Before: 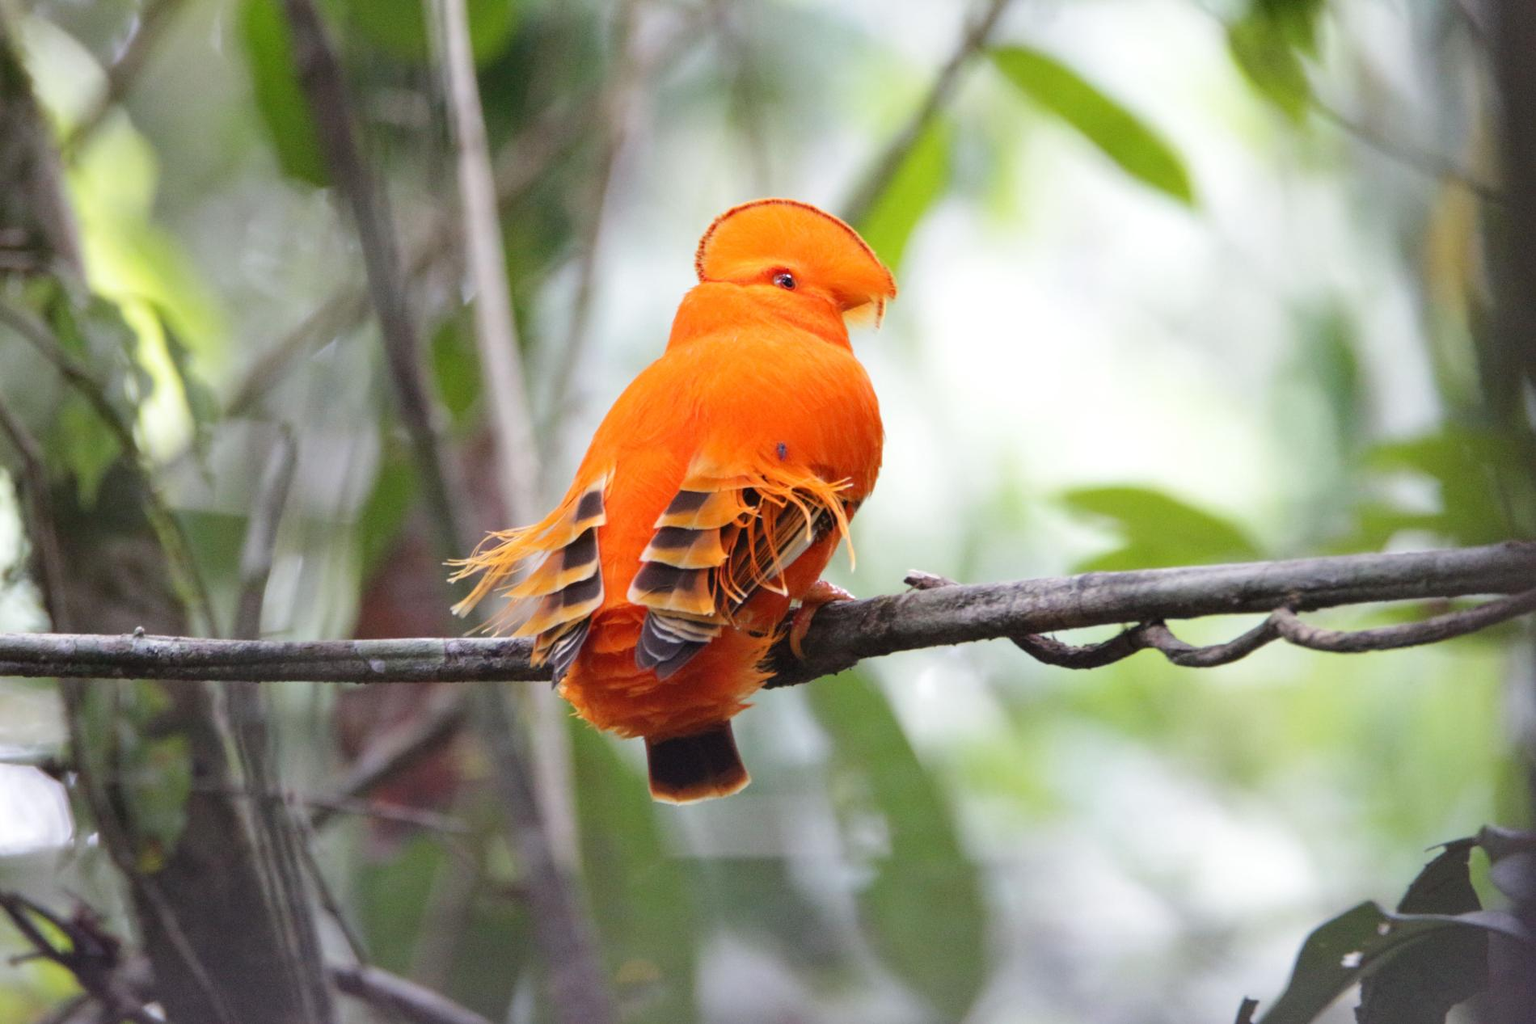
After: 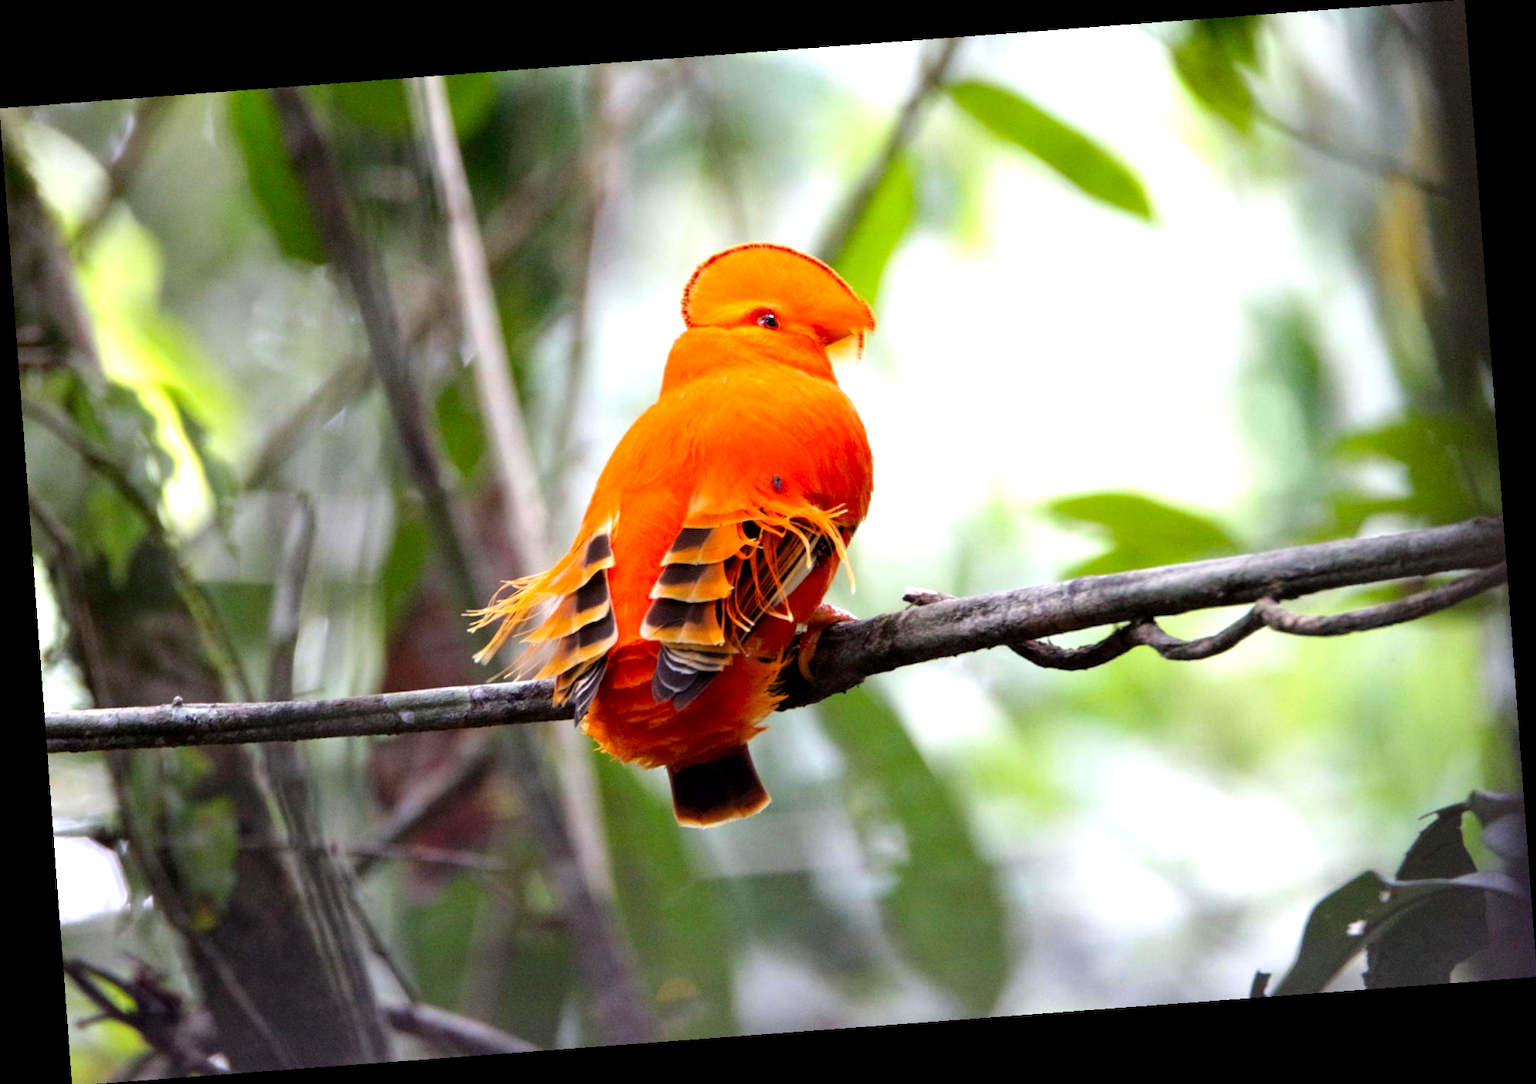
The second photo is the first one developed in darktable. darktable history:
rotate and perspective: rotation -4.25°, automatic cropping off
color balance: lift [0.991, 1, 1, 1], gamma [0.996, 1, 1, 1], input saturation 98.52%, contrast 20.34%, output saturation 103.72%
